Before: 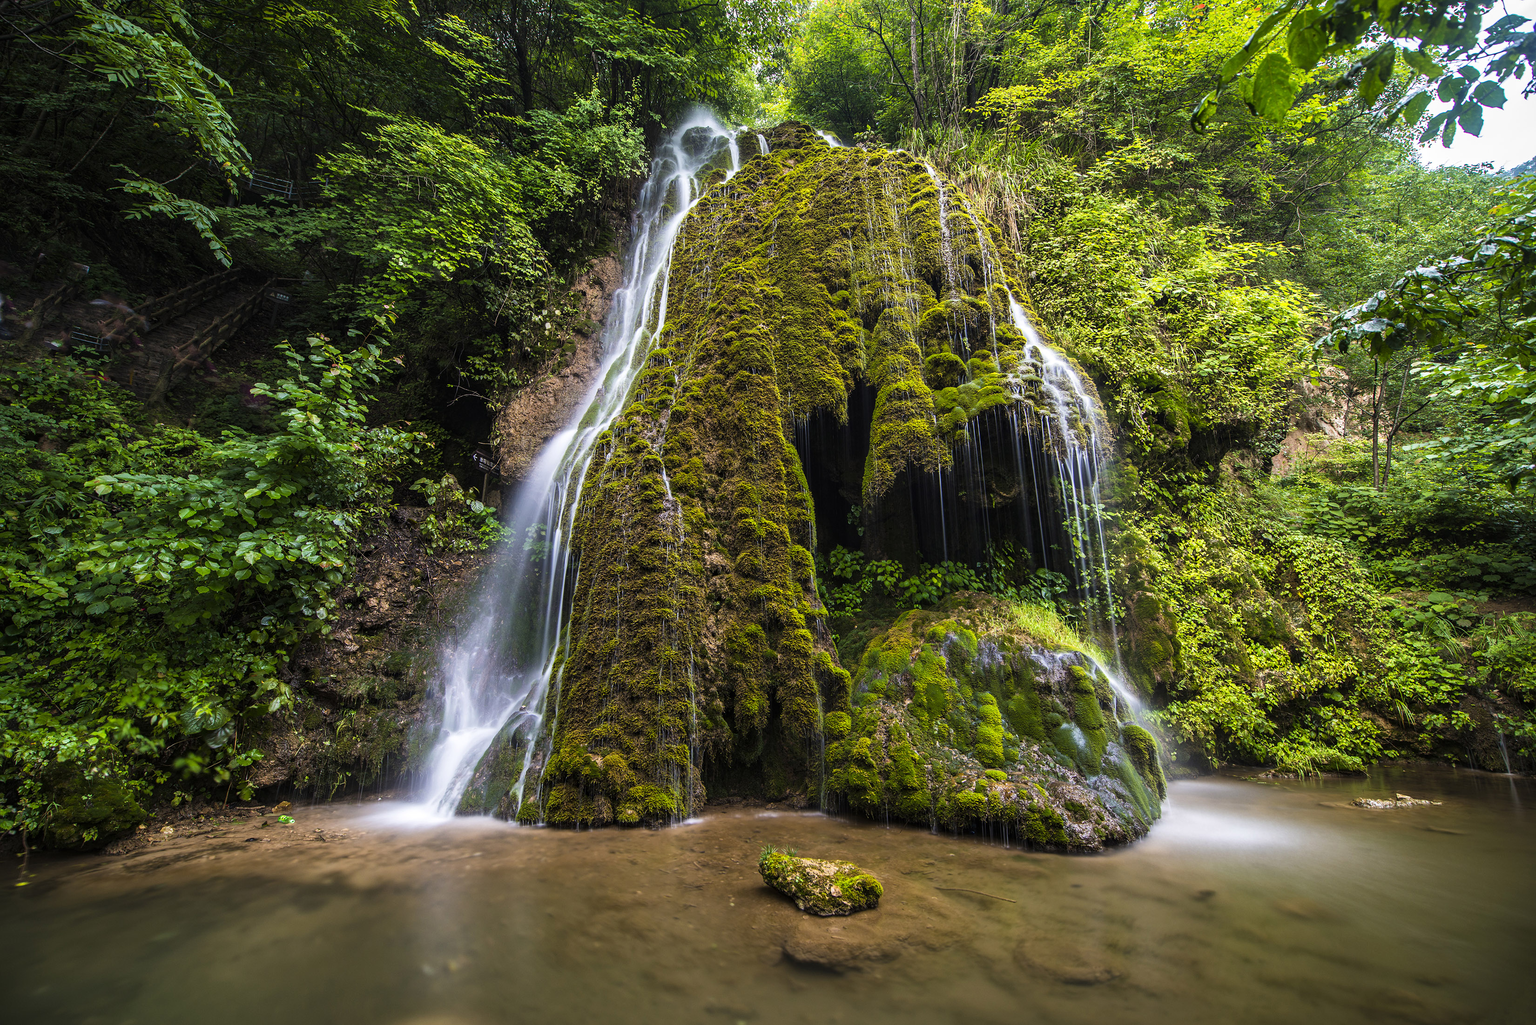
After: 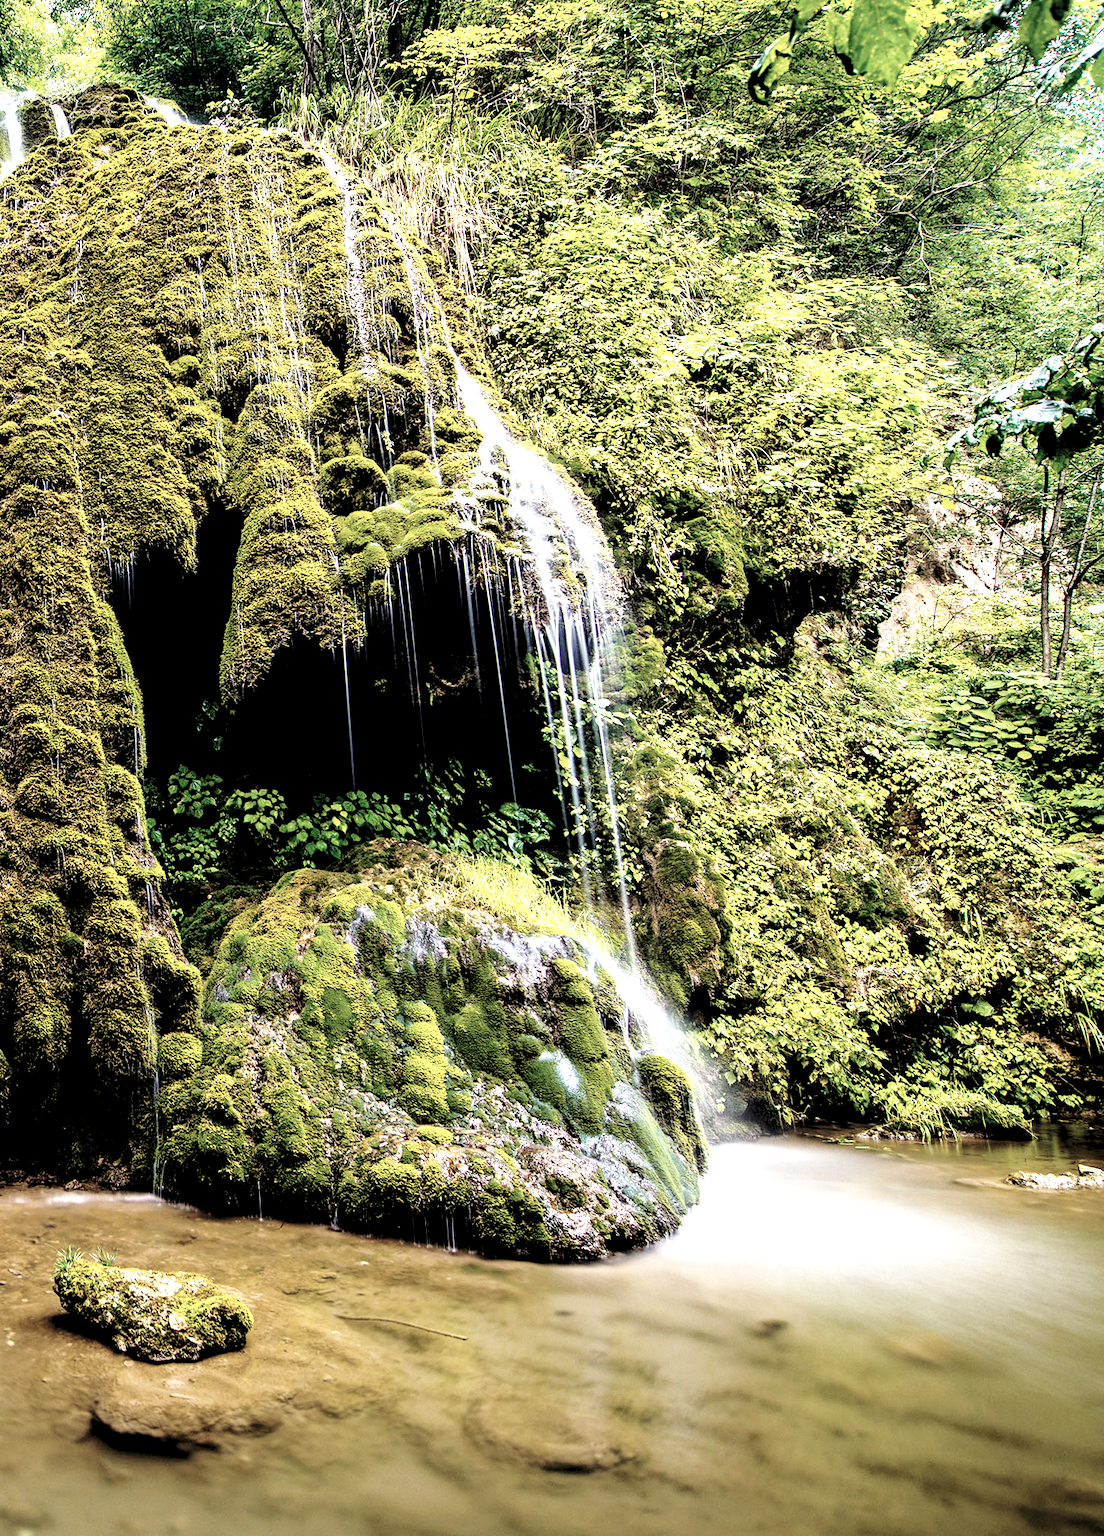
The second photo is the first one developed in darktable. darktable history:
color balance rgb: perceptual saturation grading › global saturation 19.783%
local contrast: highlights 102%, shadows 103%, detail 119%, midtone range 0.2
exposure: black level correction 0.012, exposure 0.693 EV, compensate highlight preservation false
crop: left 47.269%, top 6.787%, right 7.98%
base curve: curves: ch0 [(0, 0) (0.032, 0.037) (0.105, 0.228) (0.435, 0.76) (0.856, 0.983) (1, 1)], preserve colors none
levels: levels [0.073, 0.497, 0.972]
color zones: curves: ch0 [(0, 0.6) (0.129, 0.508) (0.193, 0.483) (0.429, 0.5) (0.571, 0.5) (0.714, 0.5) (0.857, 0.5) (1, 0.6)]; ch1 [(0, 0.481) (0.112, 0.245) (0.213, 0.223) (0.429, 0.233) (0.571, 0.231) (0.683, 0.242) (0.857, 0.296) (1, 0.481)]
